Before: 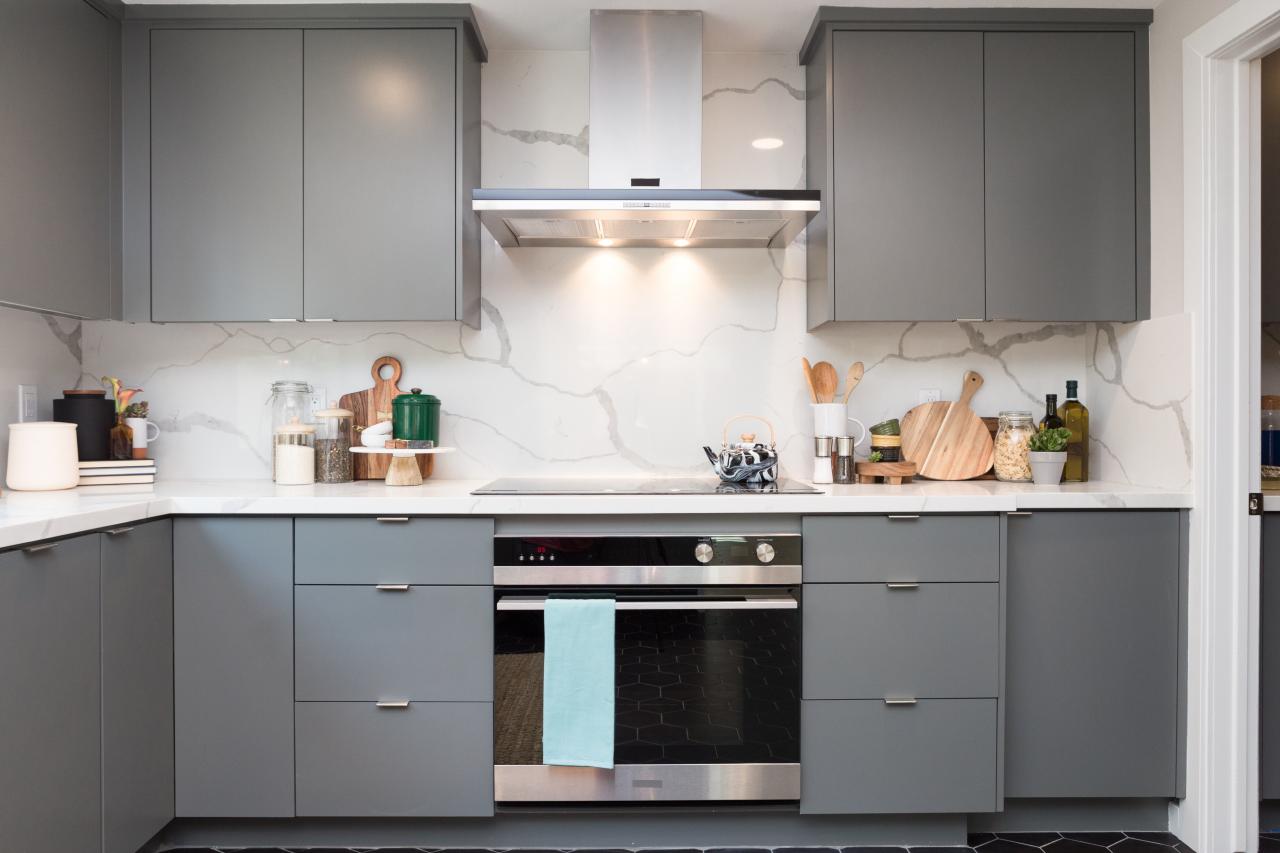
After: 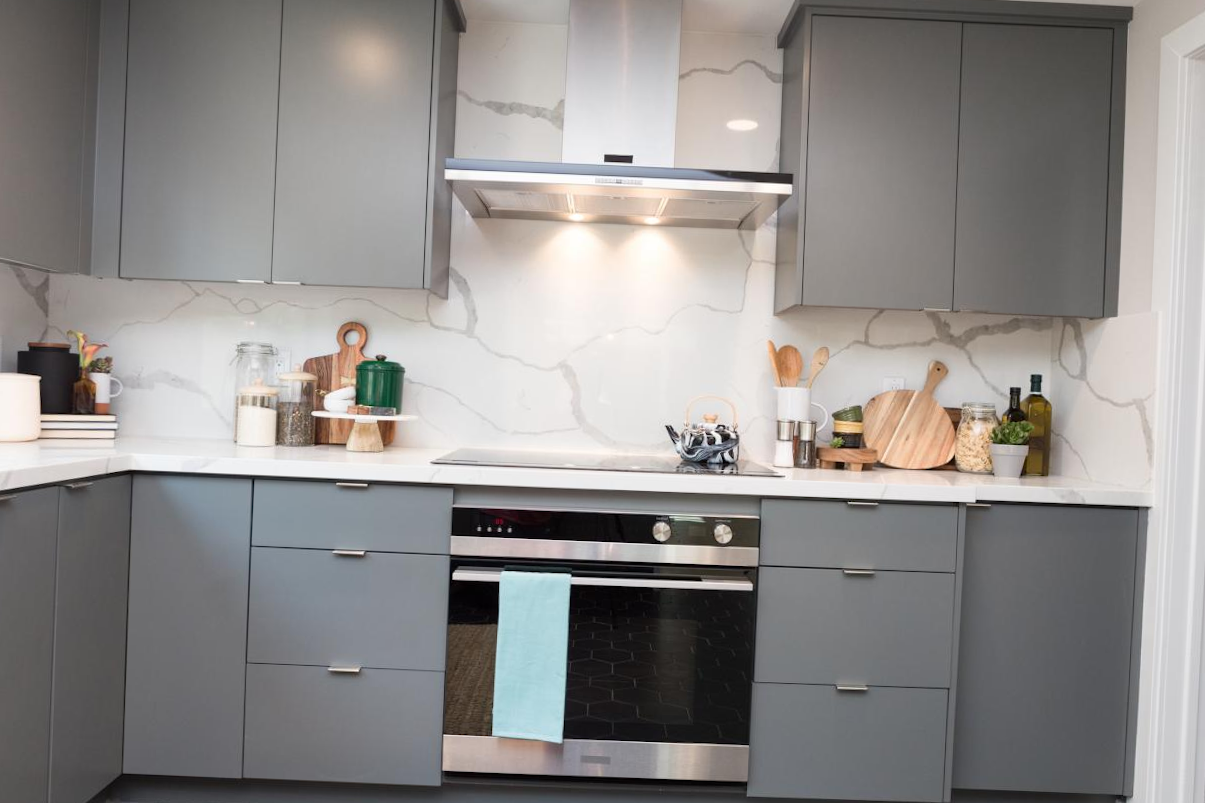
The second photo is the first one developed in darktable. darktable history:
levels: mode automatic
crop and rotate: angle -2.38°
